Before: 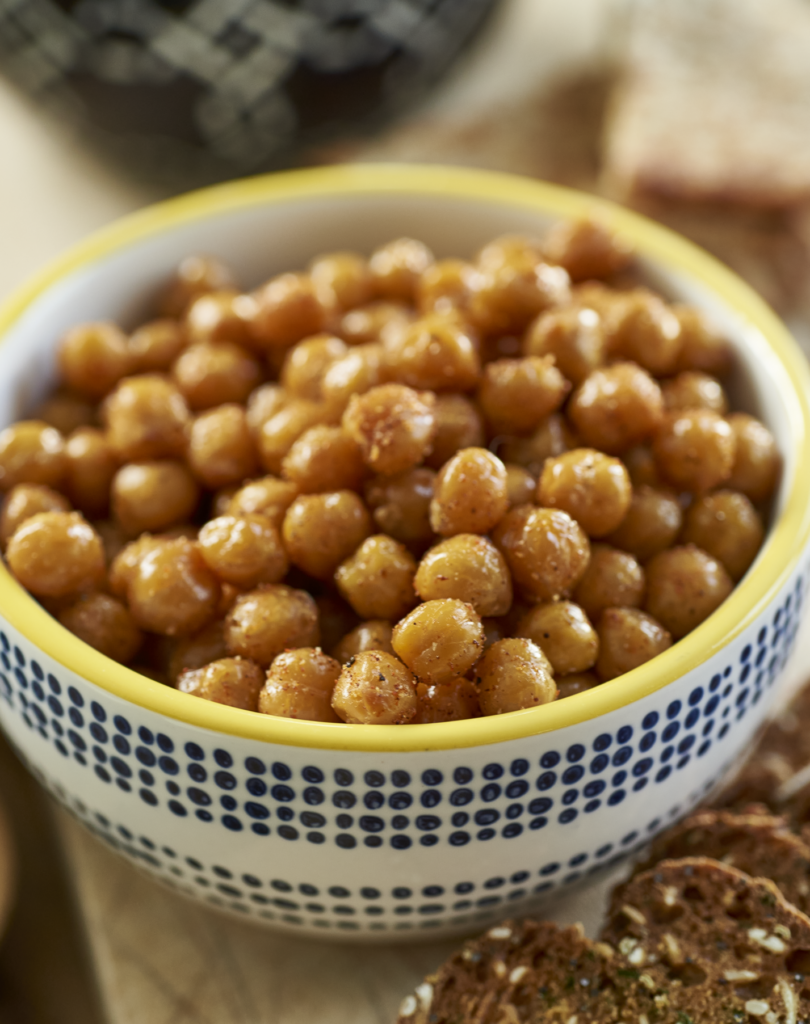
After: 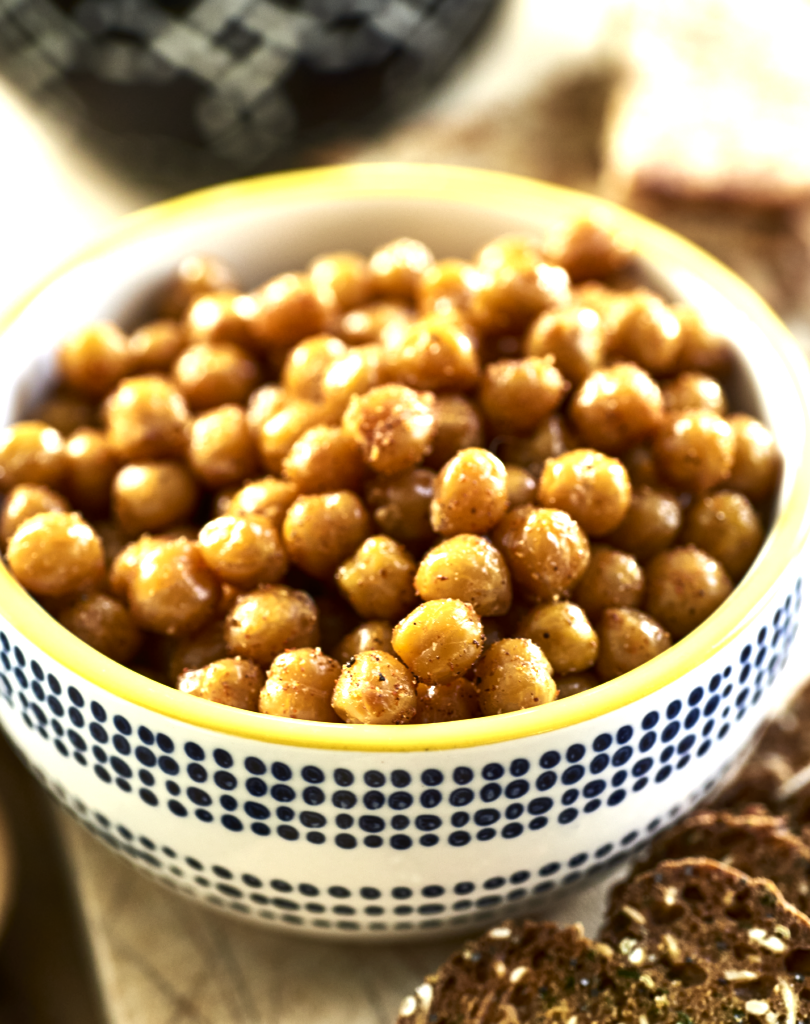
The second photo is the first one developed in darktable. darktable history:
tone equalizer: -8 EV -1.07 EV, -7 EV -1.05 EV, -6 EV -0.902 EV, -5 EV -0.583 EV, -3 EV 0.558 EV, -2 EV 0.854 EV, -1 EV 0.988 EV, +0 EV 1.06 EV, edges refinement/feathering 500, mask exposure compensation -1.57 EV, preserve details no
color balance rgb: perceptual saturation grading › global saturation -0.068%, perceptual brilliance grading › global brilliance 9.169%, perceptual brilliance grading › shadows 14.588%
